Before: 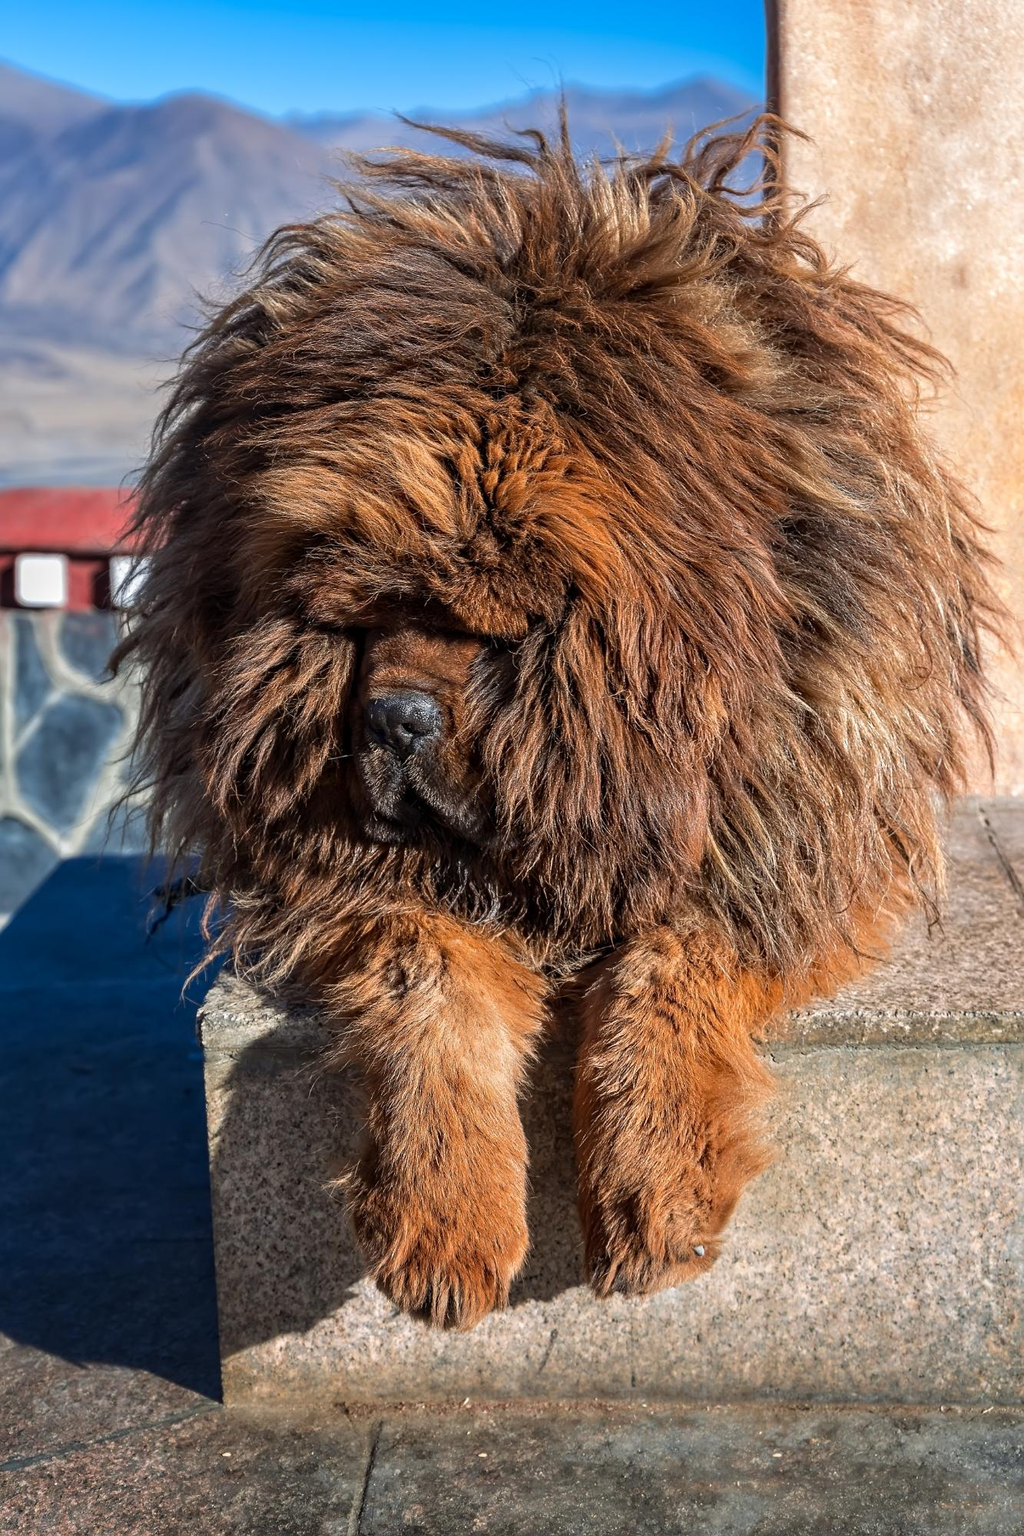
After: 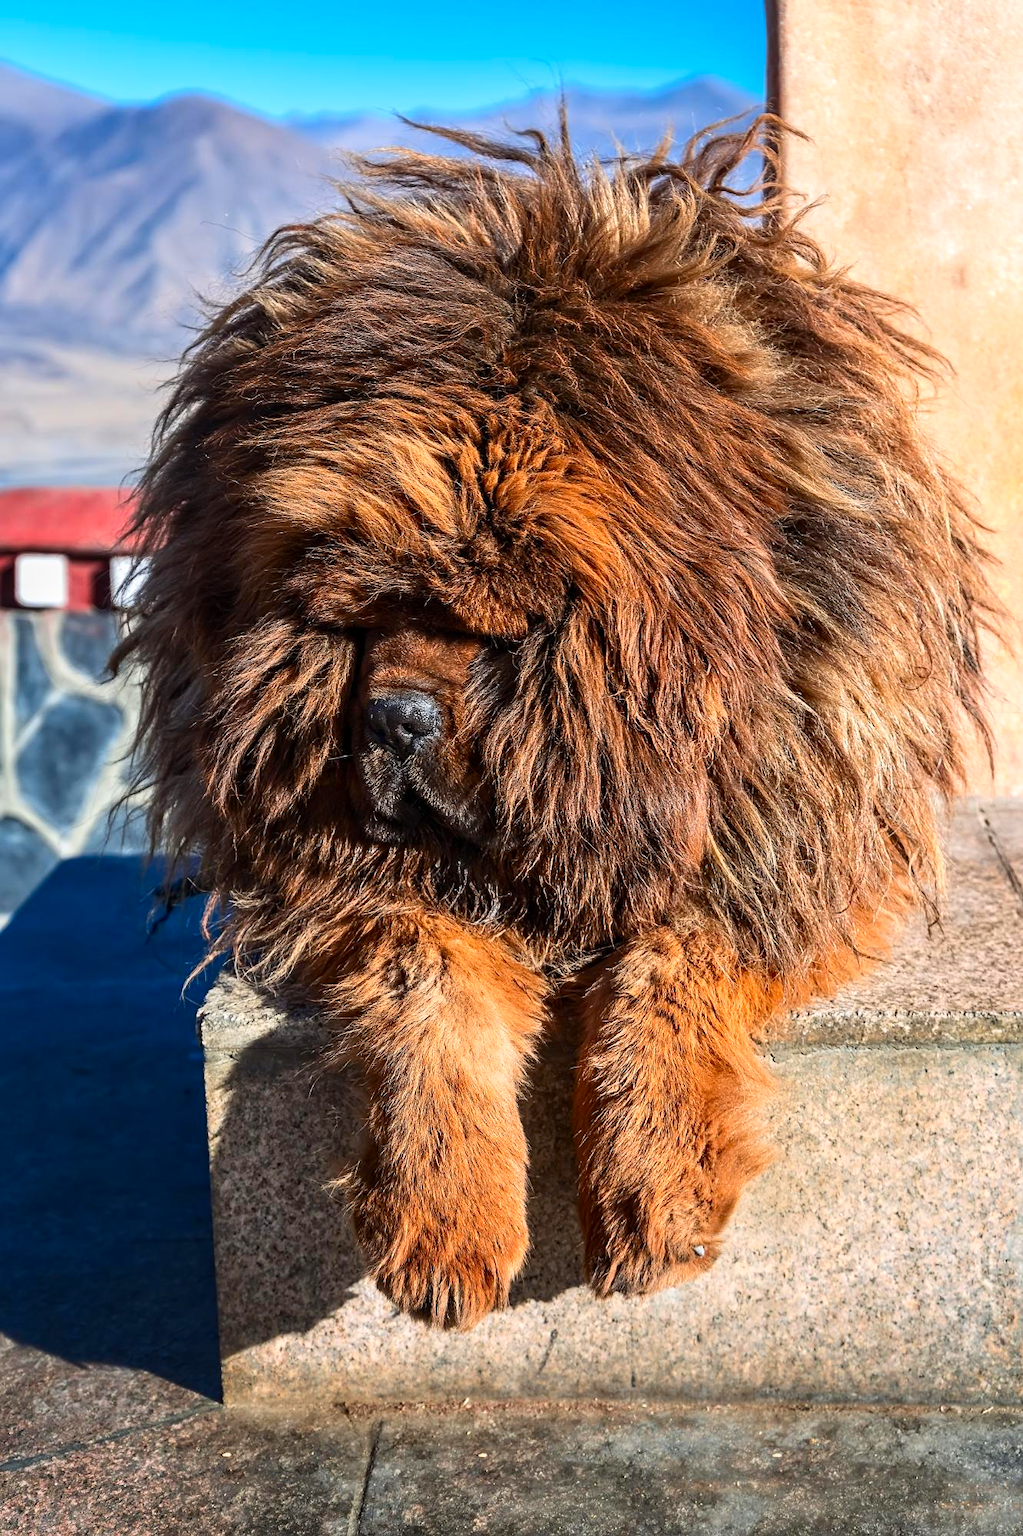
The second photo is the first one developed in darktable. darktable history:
contrast brightness saturation: contrast 0.235, brightness 0.098, saturation 0.287
